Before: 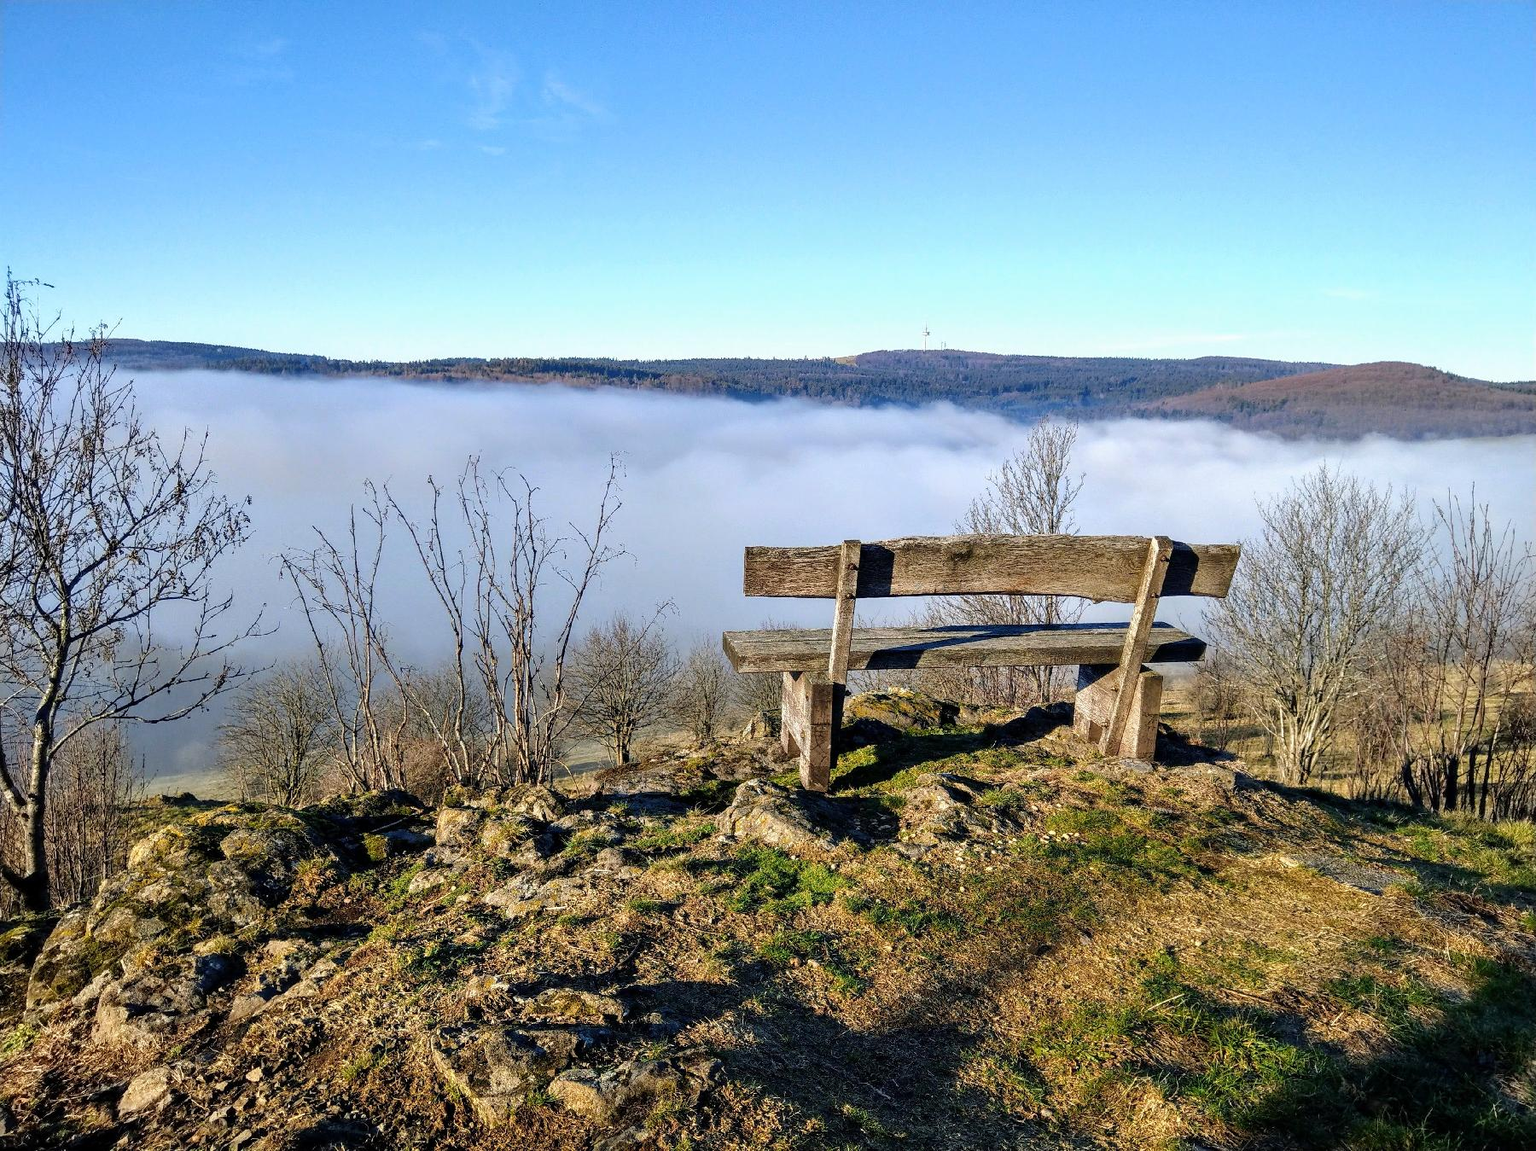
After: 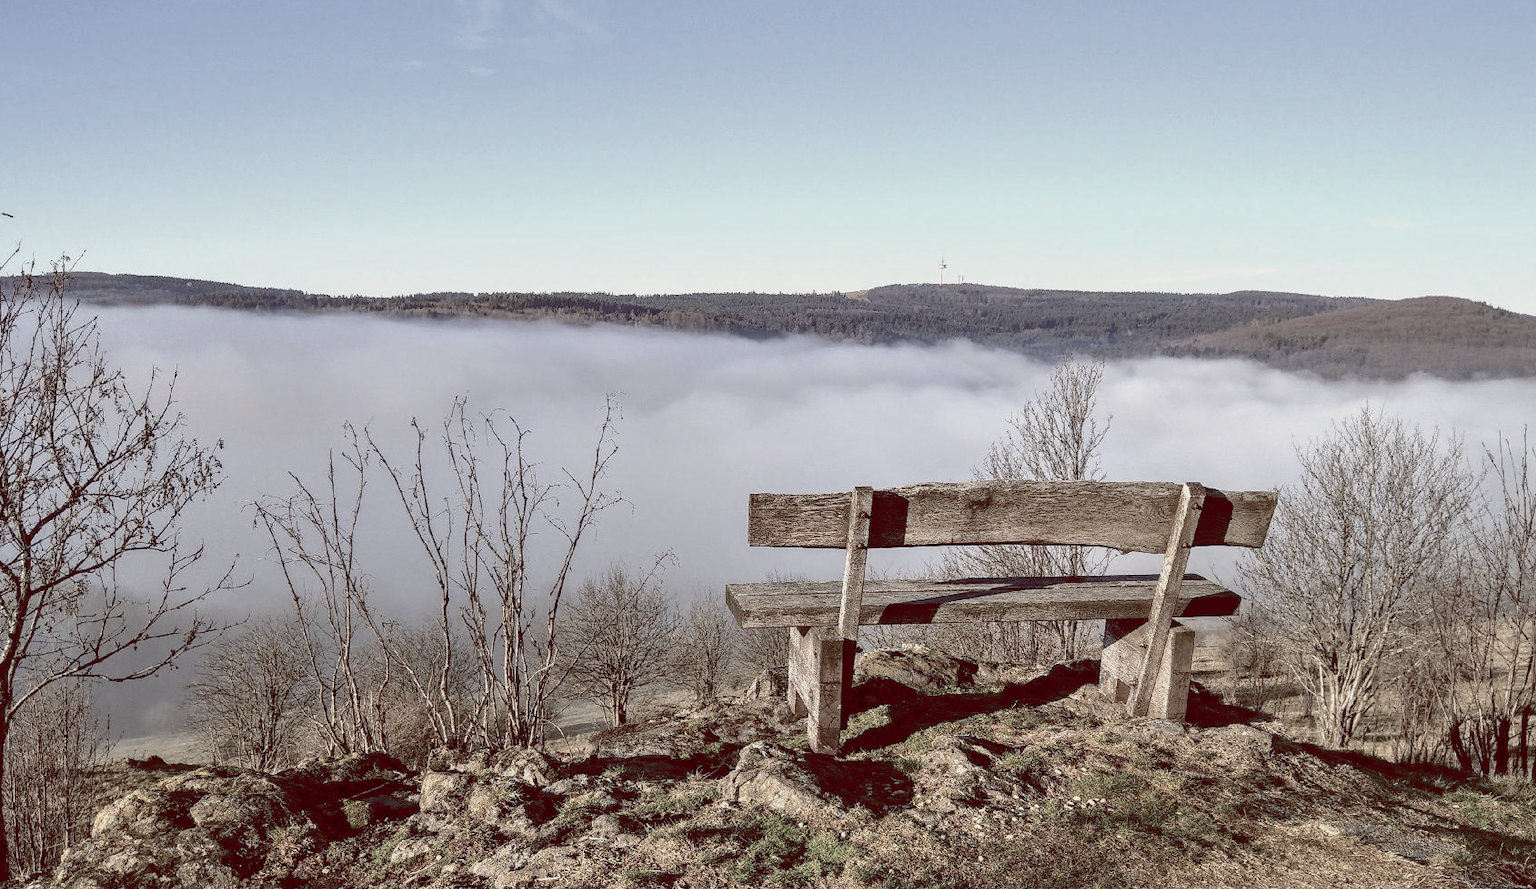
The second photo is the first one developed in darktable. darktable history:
color balance rgb: shadows lift › luminance 1%, shadows lift › chroma 0.2%, shadows lift › hue 20°, power › luminance 1%, power › chroma 0.4%, power › hue 34°, highlights gain › luminance 0.8%, highlights gain › chroma 0.4%, highlights gain › hue 44°, global offset › chroma 0.4%, global offset › hue 34°, white fulcrum 0.08 EV, linear chroma grading › shadows -7%, linear chroma grading › highlights -7%, linear chroma grading › global chroma -10%, linear chroma grading › mid-tones -8%, perceptual saturation grading › global saturation -28%, perceptual saturation grading › highlights -20%, perceptual saturation grading › mid-tones -24%, perceptual saturation grading › shadows -24%, perceptual brilliance grading › global brilliance -1%, perceptual brilliance grading › highlights -1%, perceptual brilliance grading › mid-tones -1%, perceptual brilliance grading › shadows -1%, global vibrance -17%, contrast -6%
crop: left 2.737%, top 7.287%, right 3.421%, bottom 20.179%
